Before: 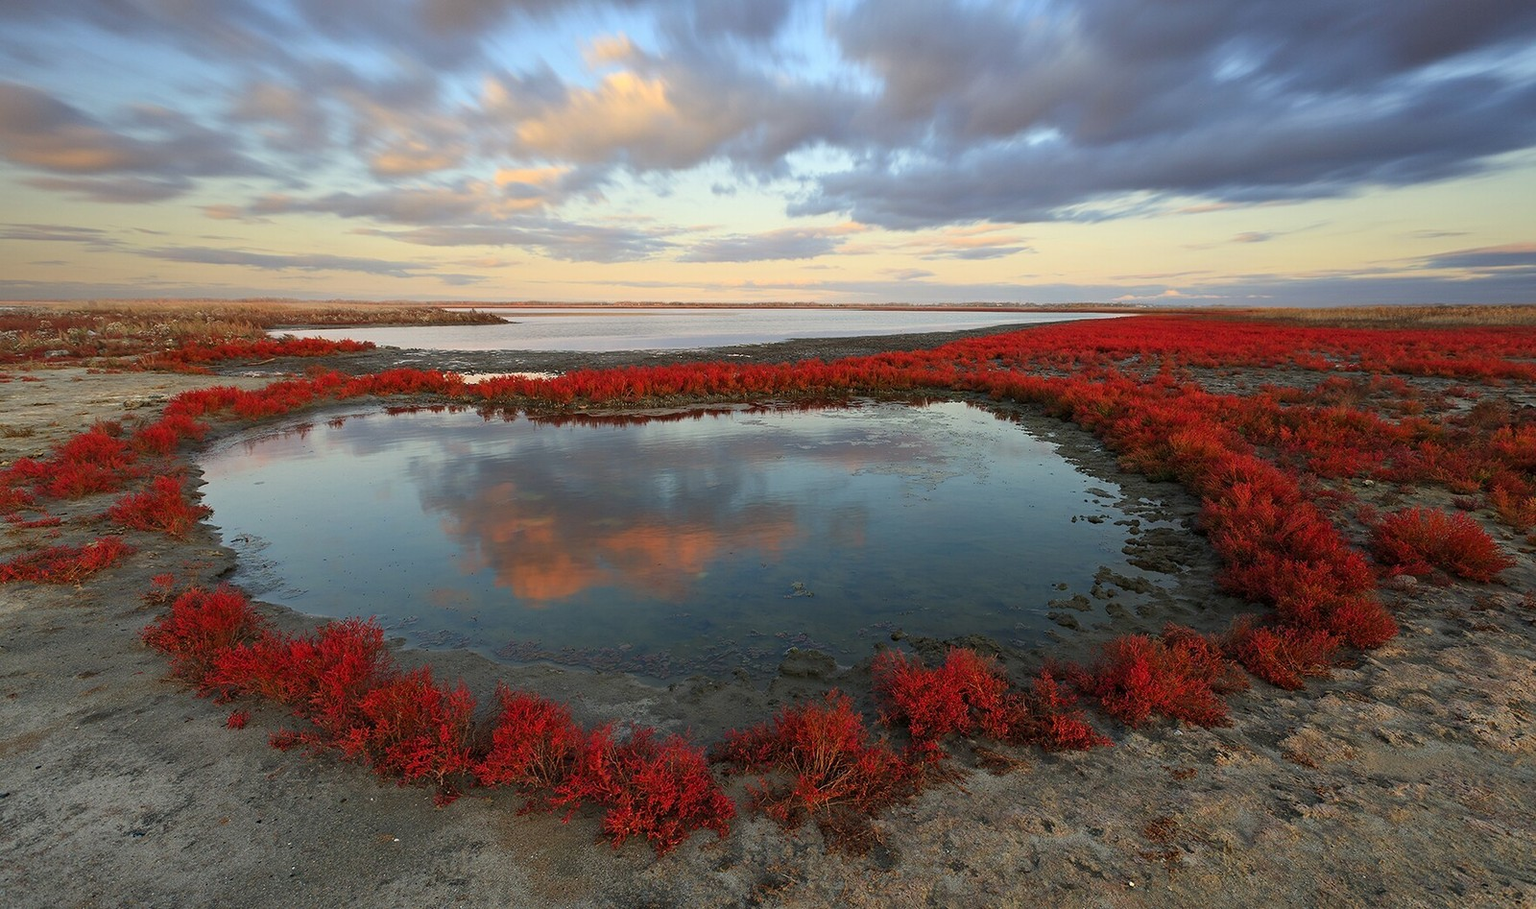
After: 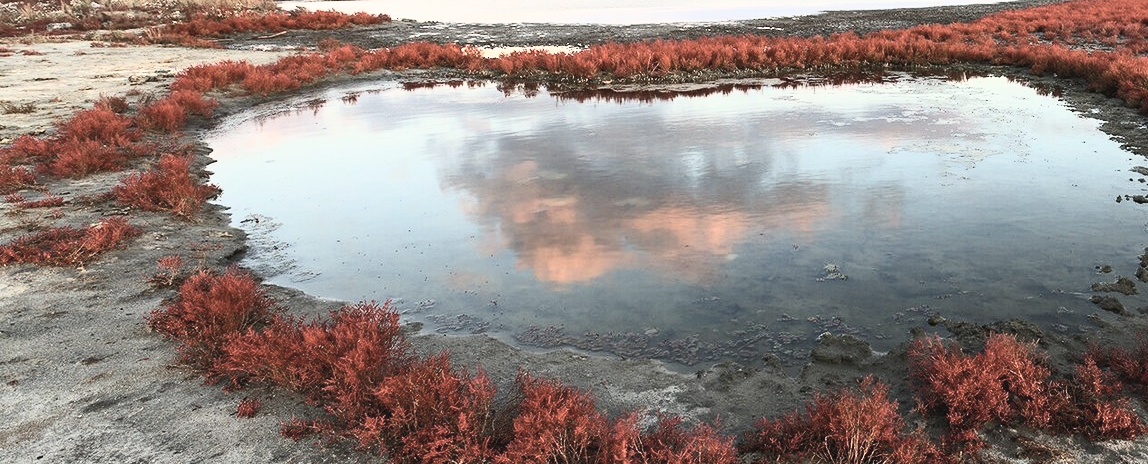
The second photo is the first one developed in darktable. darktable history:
tone curve: curves: ch0 [(0, 0) (0.003, 0.035) (0.011, 0.035) (0.025, 0.035) (0.044, 0.046) (0.069, 0.063) (0.1, 0.084) (0.136, 0.123) (0.177, 0.174) (0.224, 0.232) (0.277, 0.304) (0.335, 0.387) (0.399, 0.476) (0.468, 0.566) (0.543, 0.639) (0.623, 0.714) (0.709, 0.776) (0.801, 0.851) (0.898, 0.921) (1, 1)], color space Lab, independent channels
color balance rgb: perceptual saturation grading › global saturation 0.086%, perceptual brilliance grading › highlights 9.614%, perceptual brilliance grading › mid-tones 5.152%
crop: top 36.173%, right 28.19%, bottom 14.819%
contrast brightness saturation: contrast 0.576, brightness 0.57, saturation -0.334
